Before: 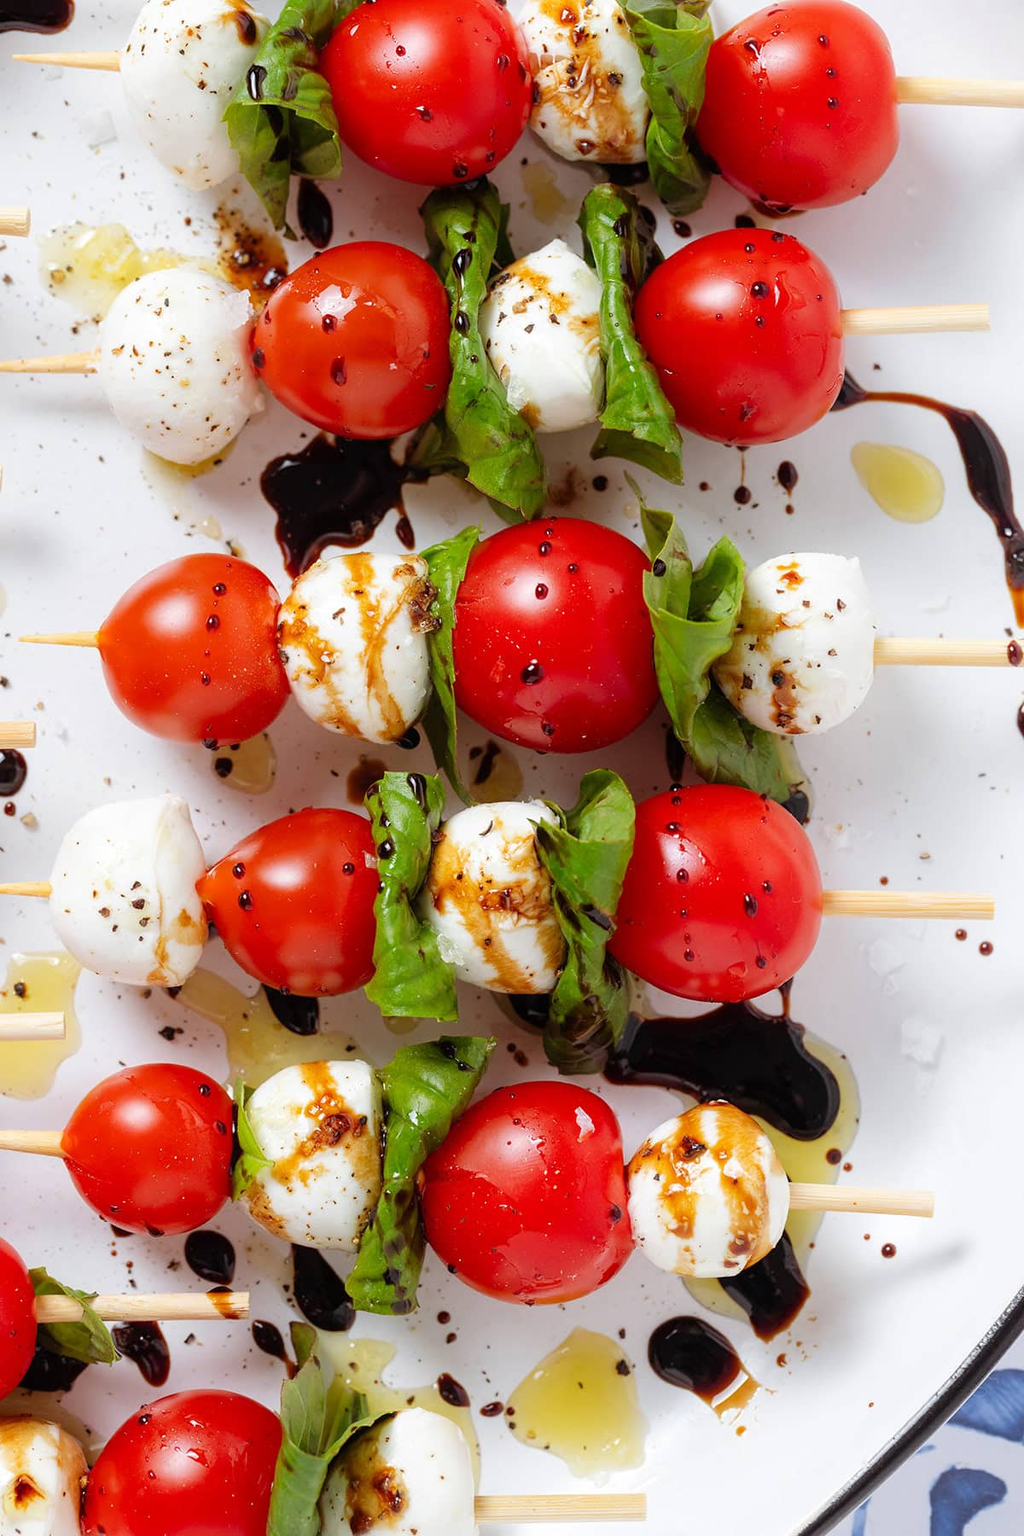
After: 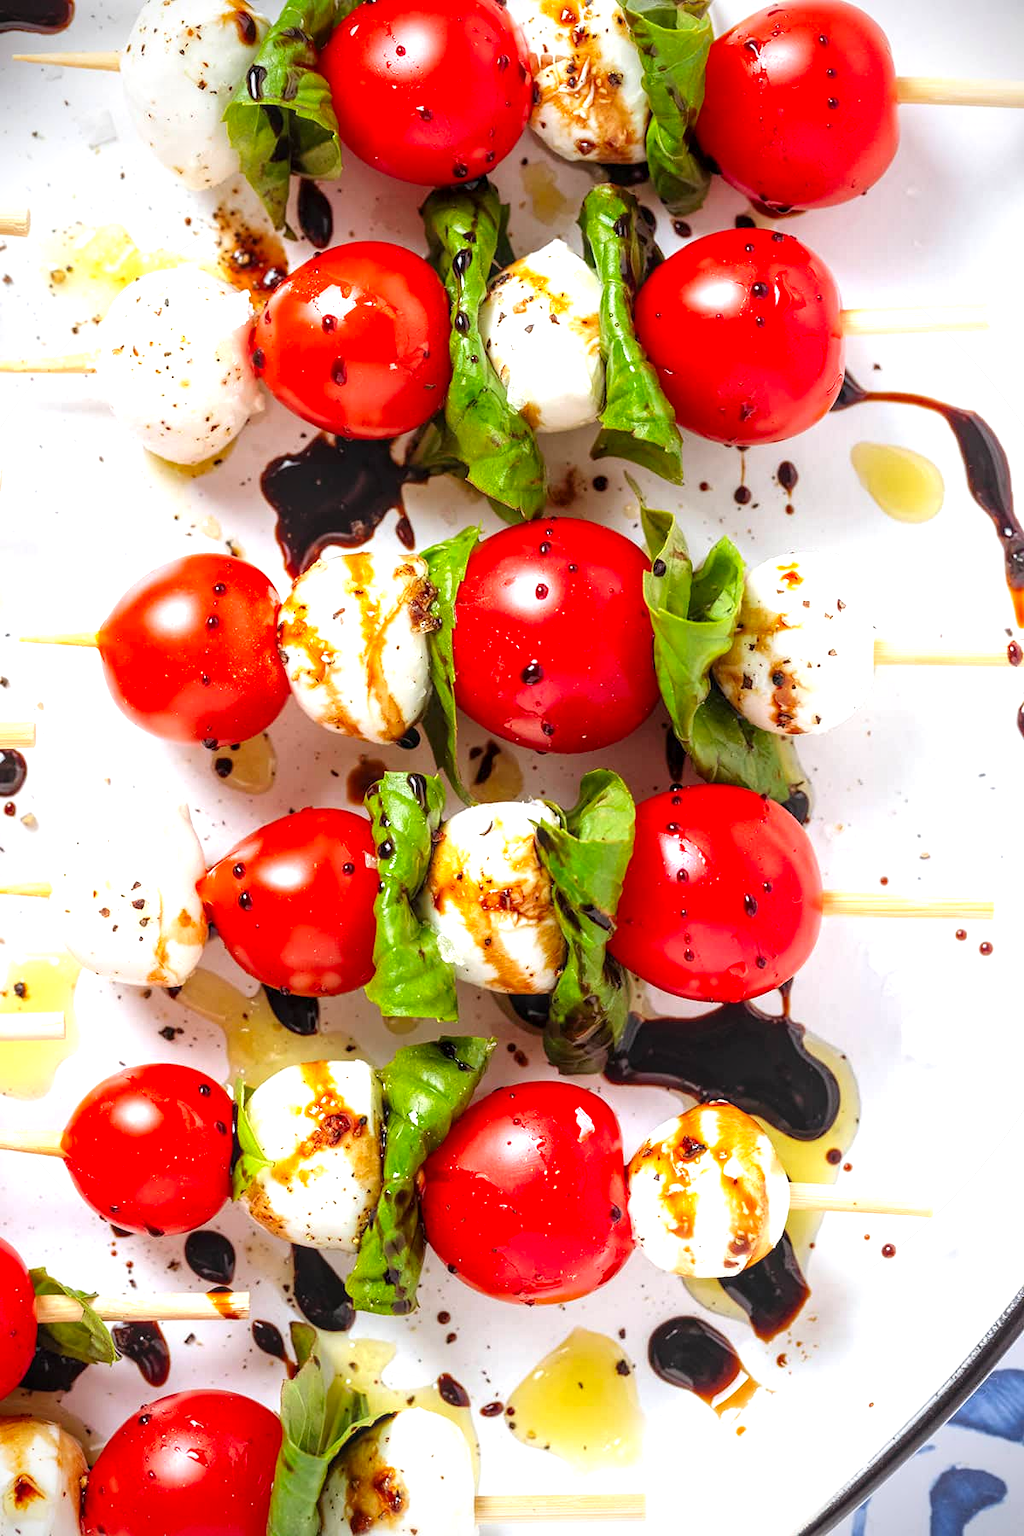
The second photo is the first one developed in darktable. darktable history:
contrast brightness saturation: saturation 0.131
vignetting: brightness -0.646, saturation -0.012, unbound false
exposure: black level correction 0, exposure 0.698 EV, compensate highlight preservation false
local contrast: on, module defaults
